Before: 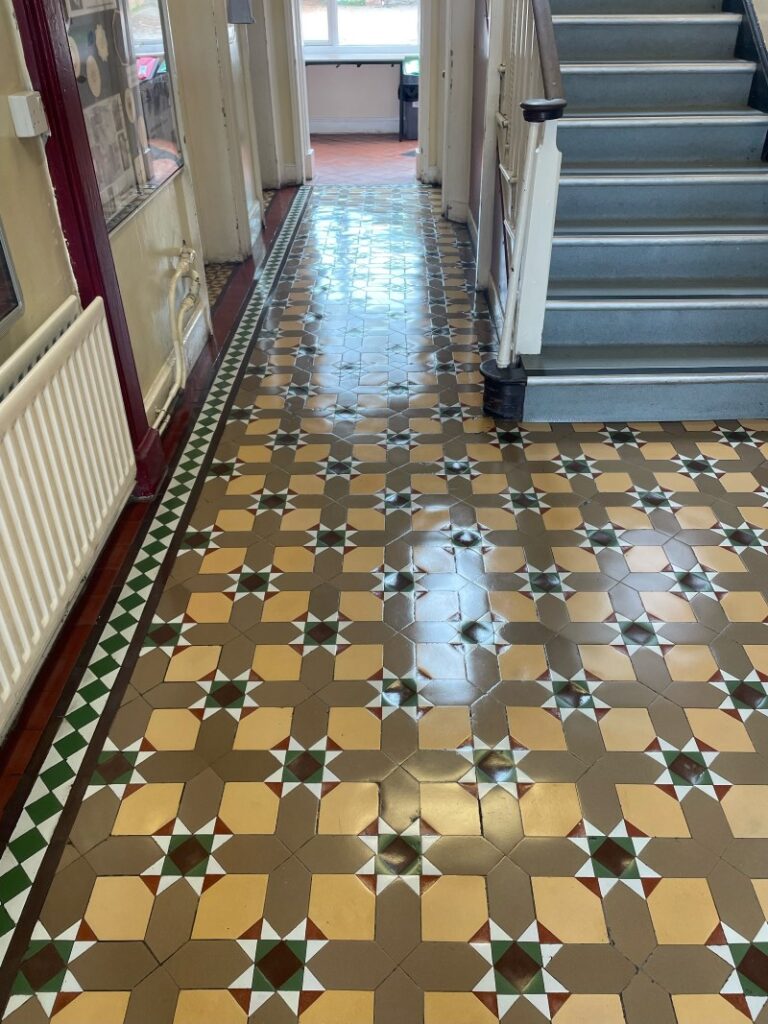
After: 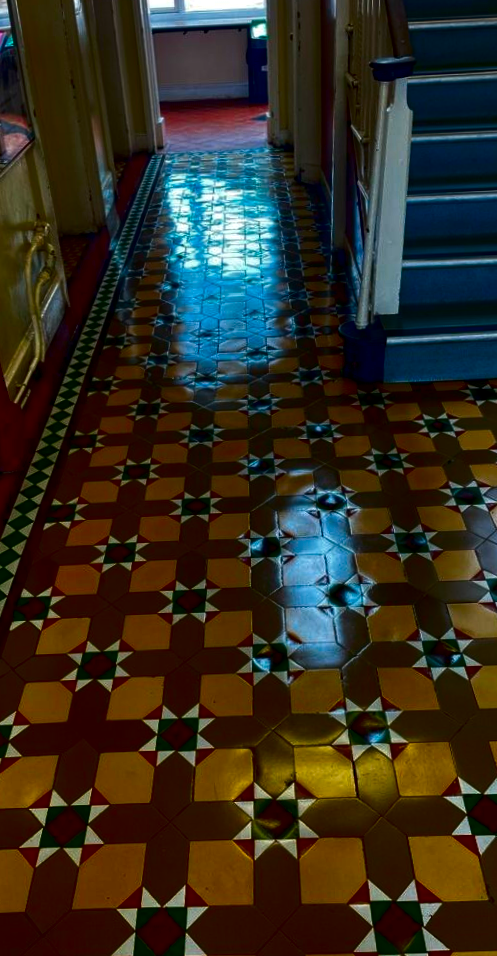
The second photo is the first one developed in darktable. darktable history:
local contrast: highlights 100%, shadows 100%, detail 120%, midtone range 0.2
crop: left 16.899%, right 16.556%
contrast brightness saturation: brightness -1, saturation 1
rotate and perspective: rotation -2.12°, lens shift (vertical) 0.009, lens shift (horizontal) -0.008, automatic cropping original format, crop left 0.036, crop right 0.964, crop top 0.05, crop bottom 0.959
